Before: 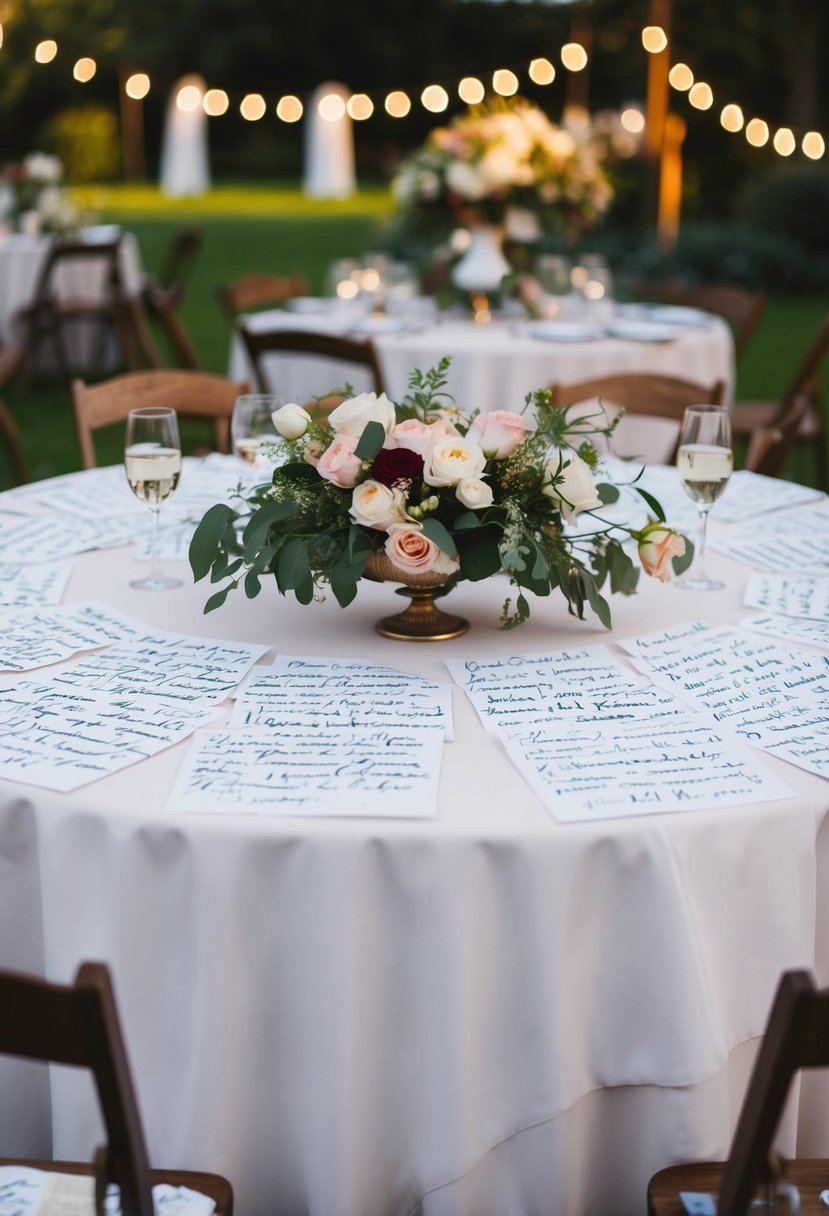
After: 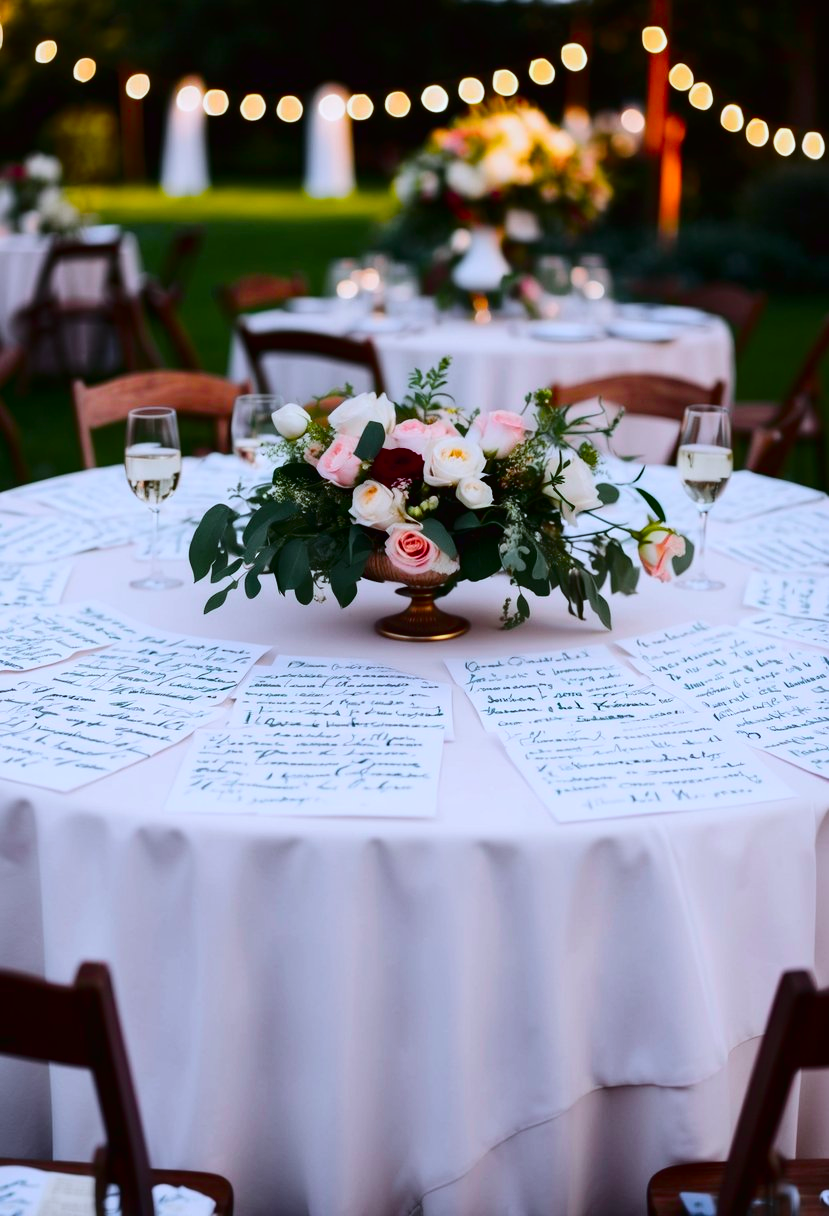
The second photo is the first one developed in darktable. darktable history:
white balance: red 0.931, blue 1.11
tone curve: curves: ch0 [(0, 0) (0.106, 0.026) (0.275, 0.155) (0.392, 0.314) (0.513, 0.481) (0.657, 0.667) (1, 1)]; ch1 [(0, 0) (0.5, 0.511) (0.536, 0.579) (0.587, 0.69) (1, 1)]; ch2 [(0, 0) (0.5, 0.5) (0.55, 0.552) (0.625, 0.699) (1, 1)], color space Lab, independent channels, preserve colors none
